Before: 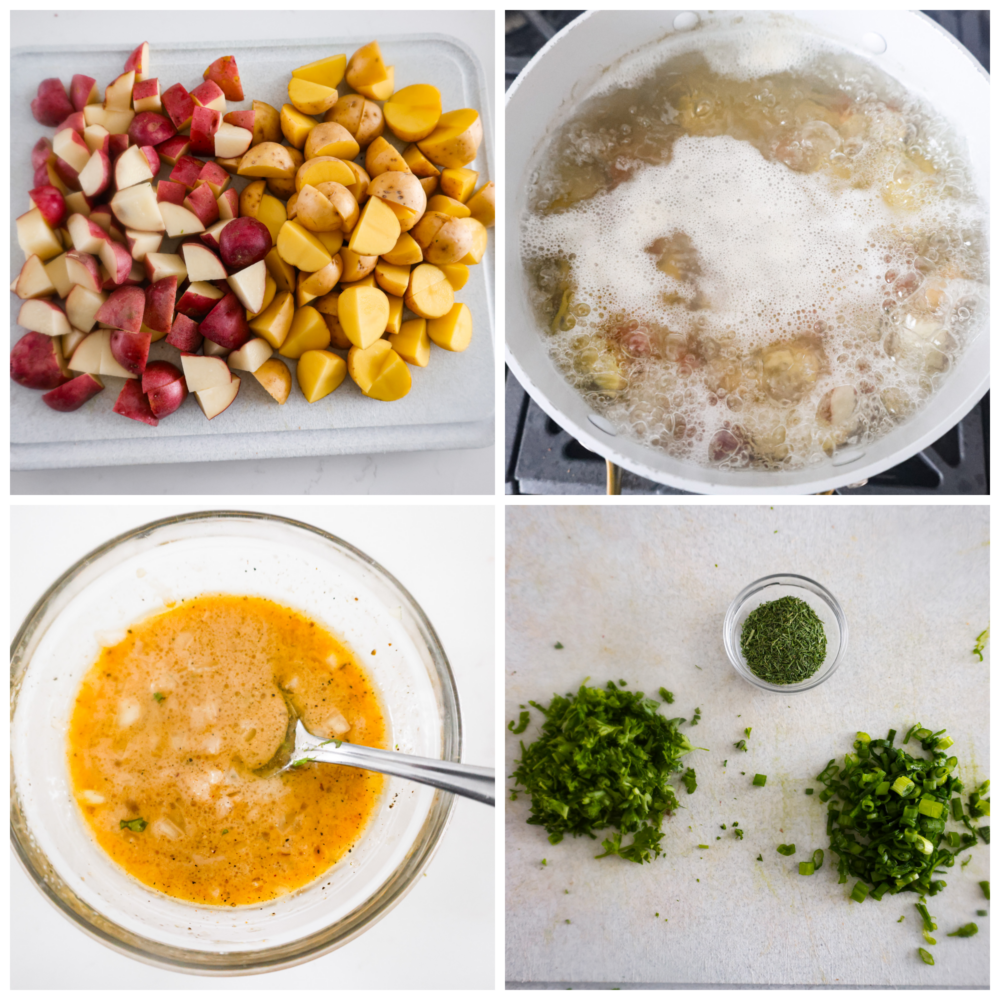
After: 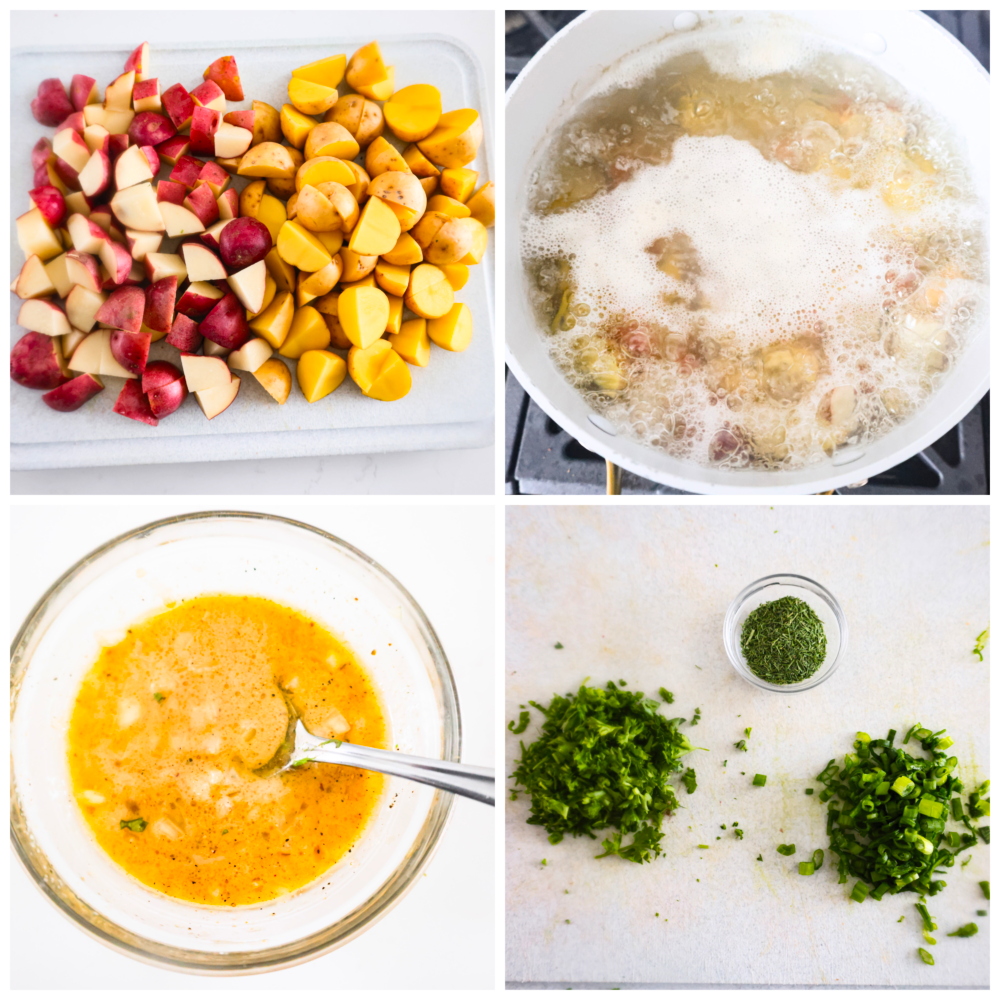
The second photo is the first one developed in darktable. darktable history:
contrast brightness saturation: contrast 0.201, brightness 0.169, saturation 0.23
